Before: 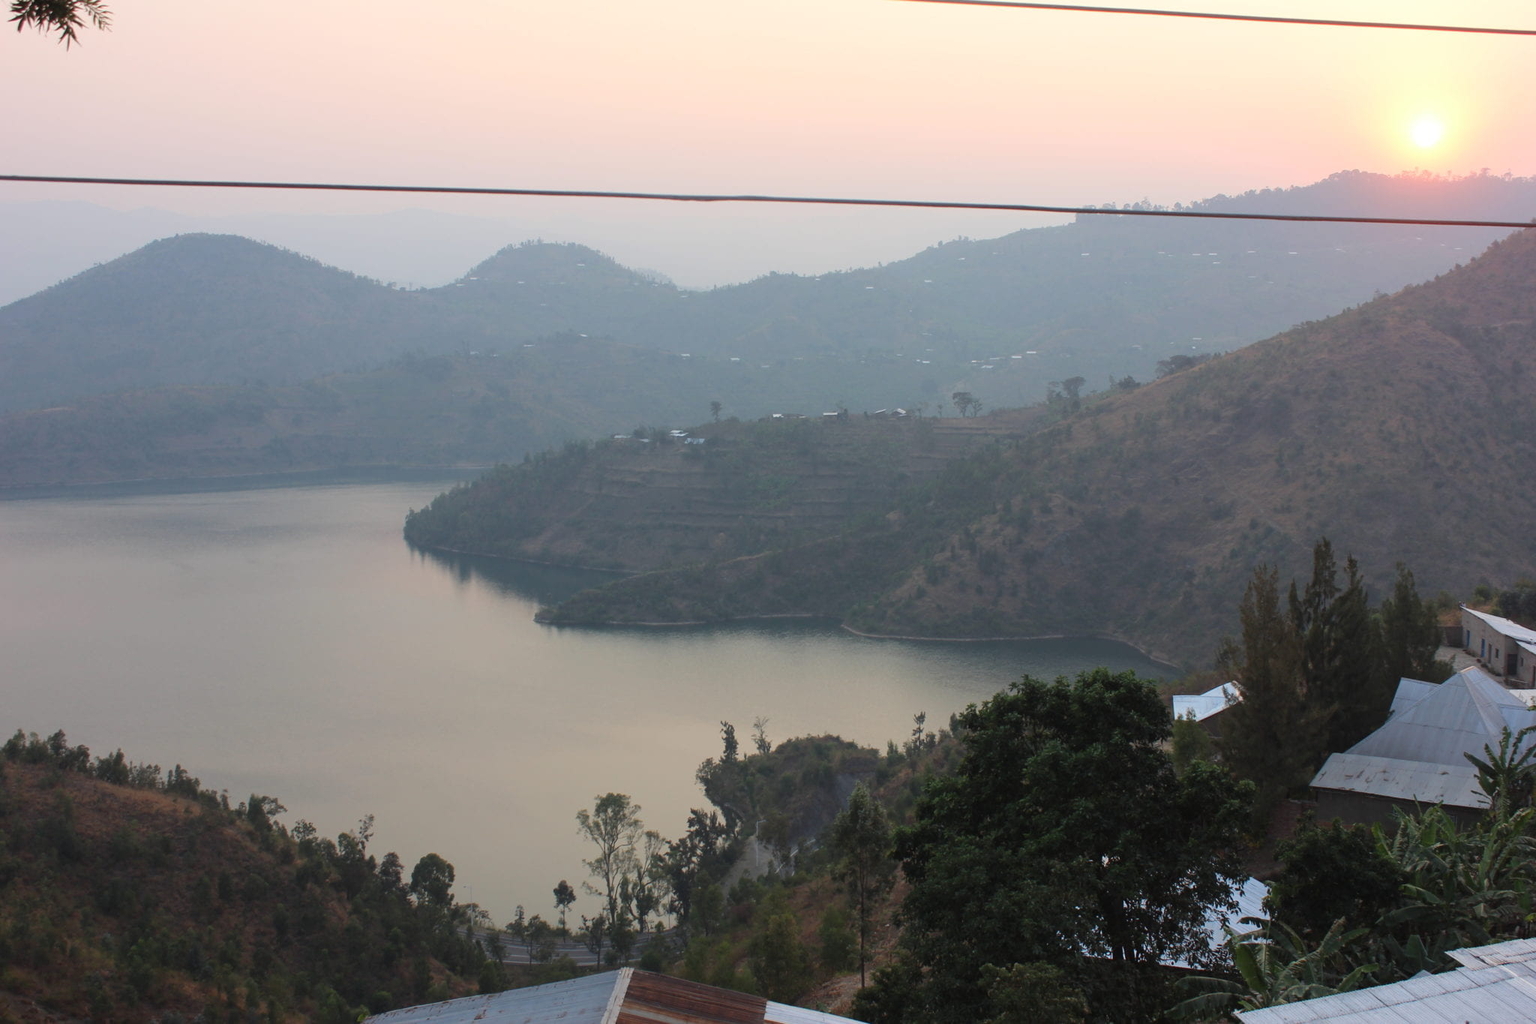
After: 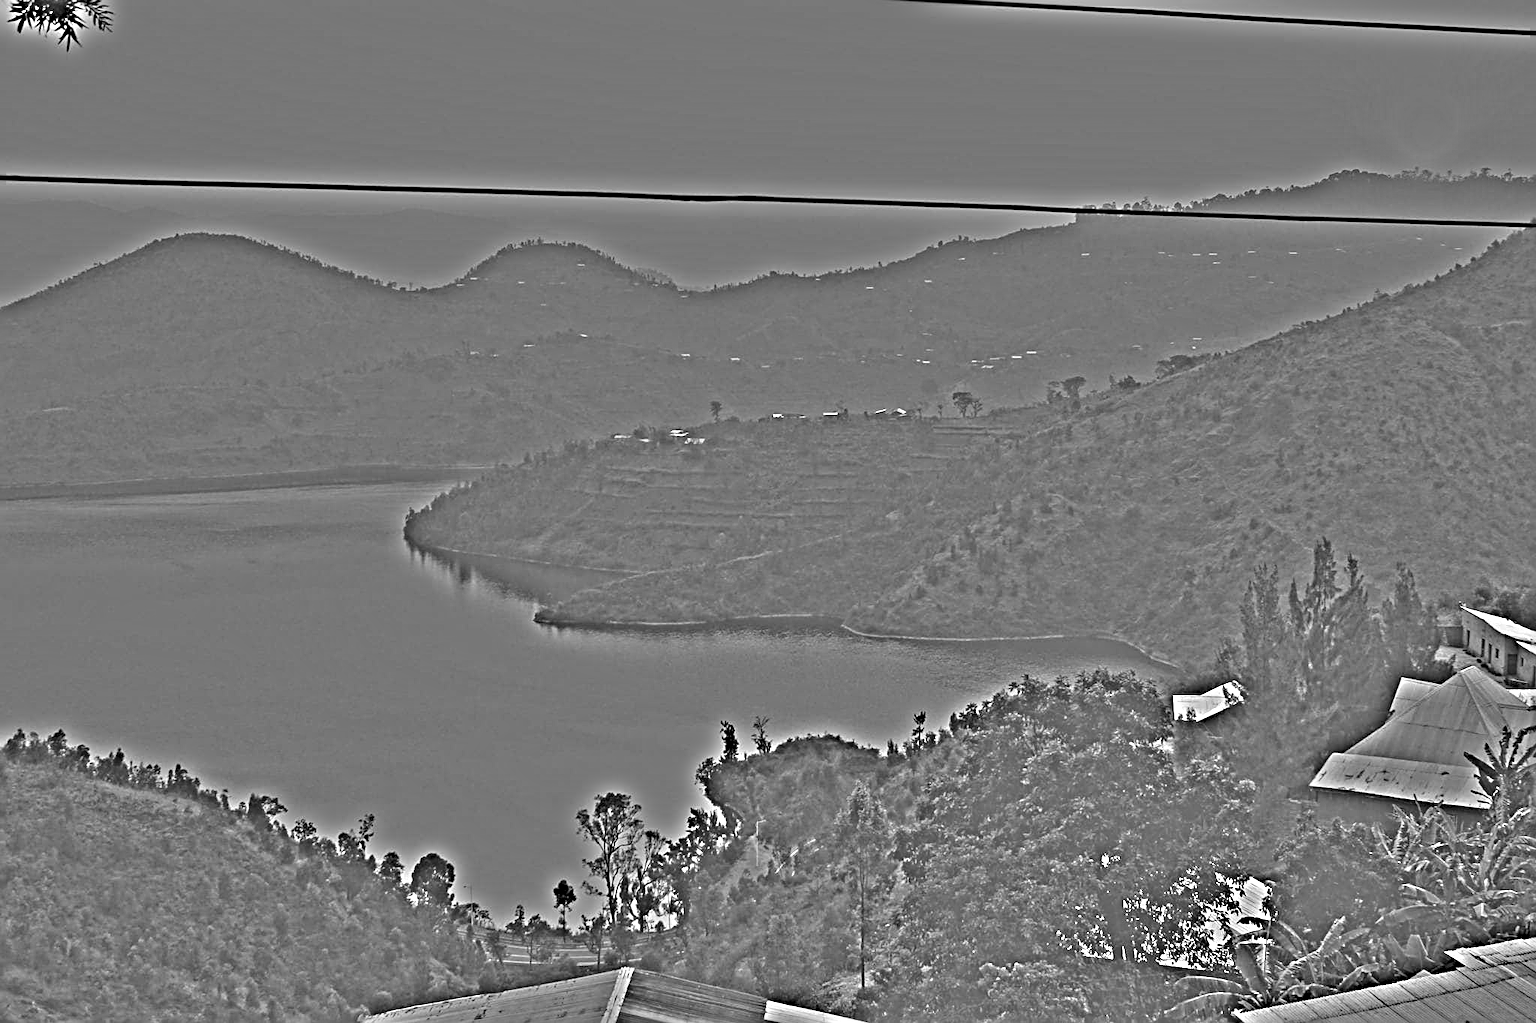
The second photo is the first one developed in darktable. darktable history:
sharpen: radius 2.817, amount 0.715
highpass: on, module defaults
